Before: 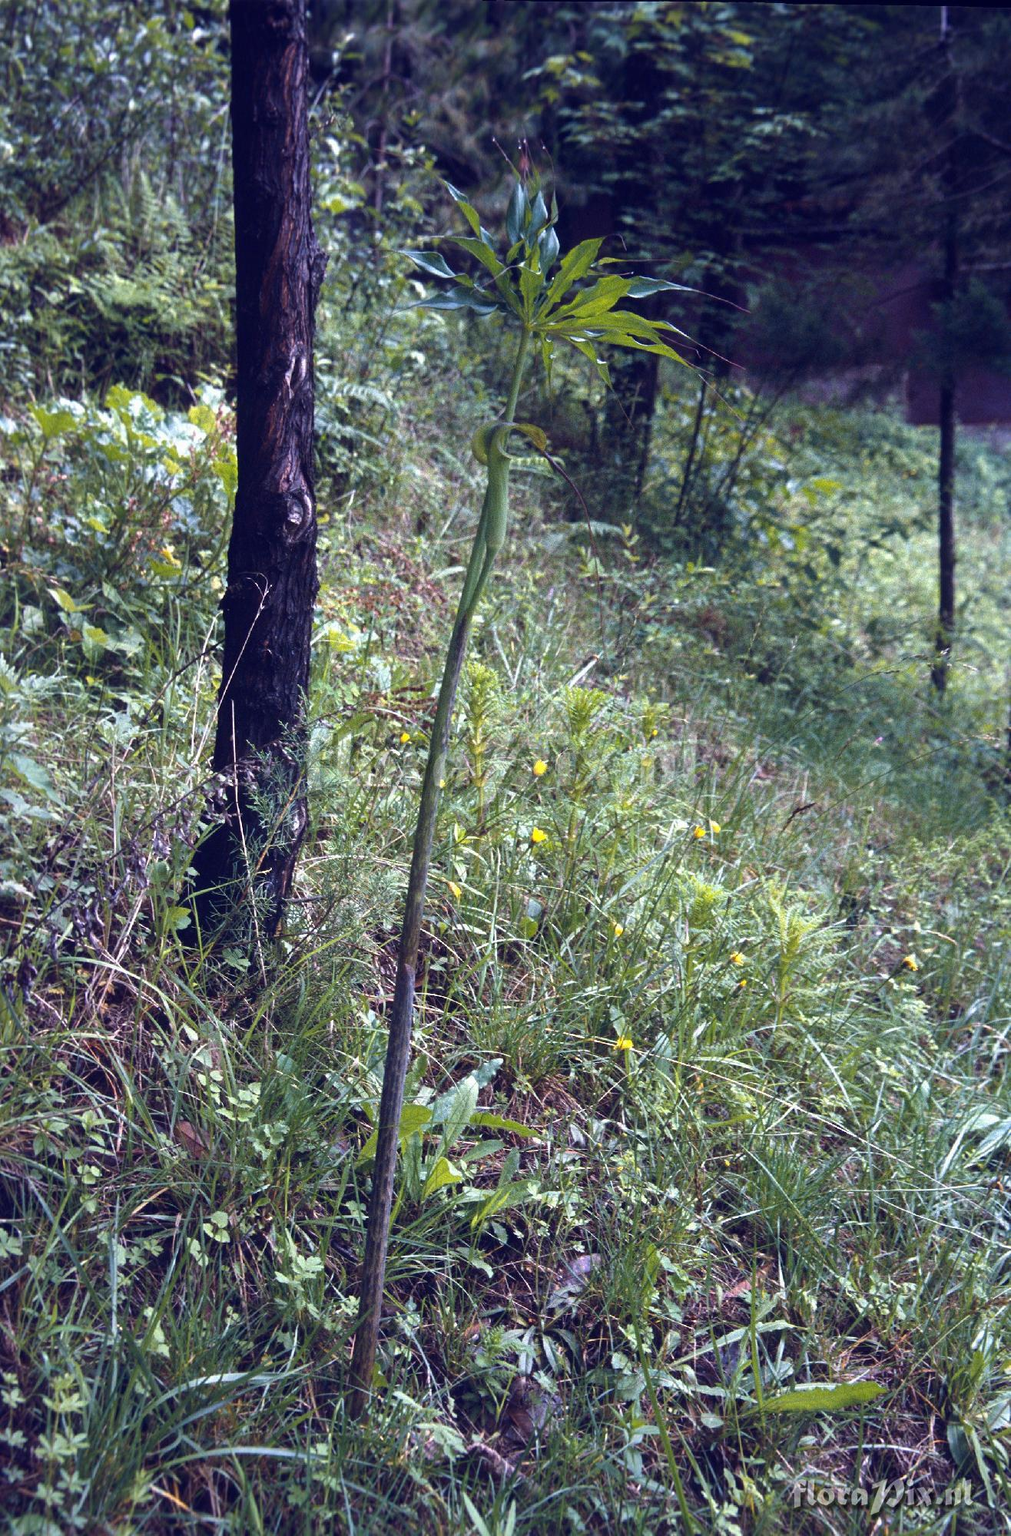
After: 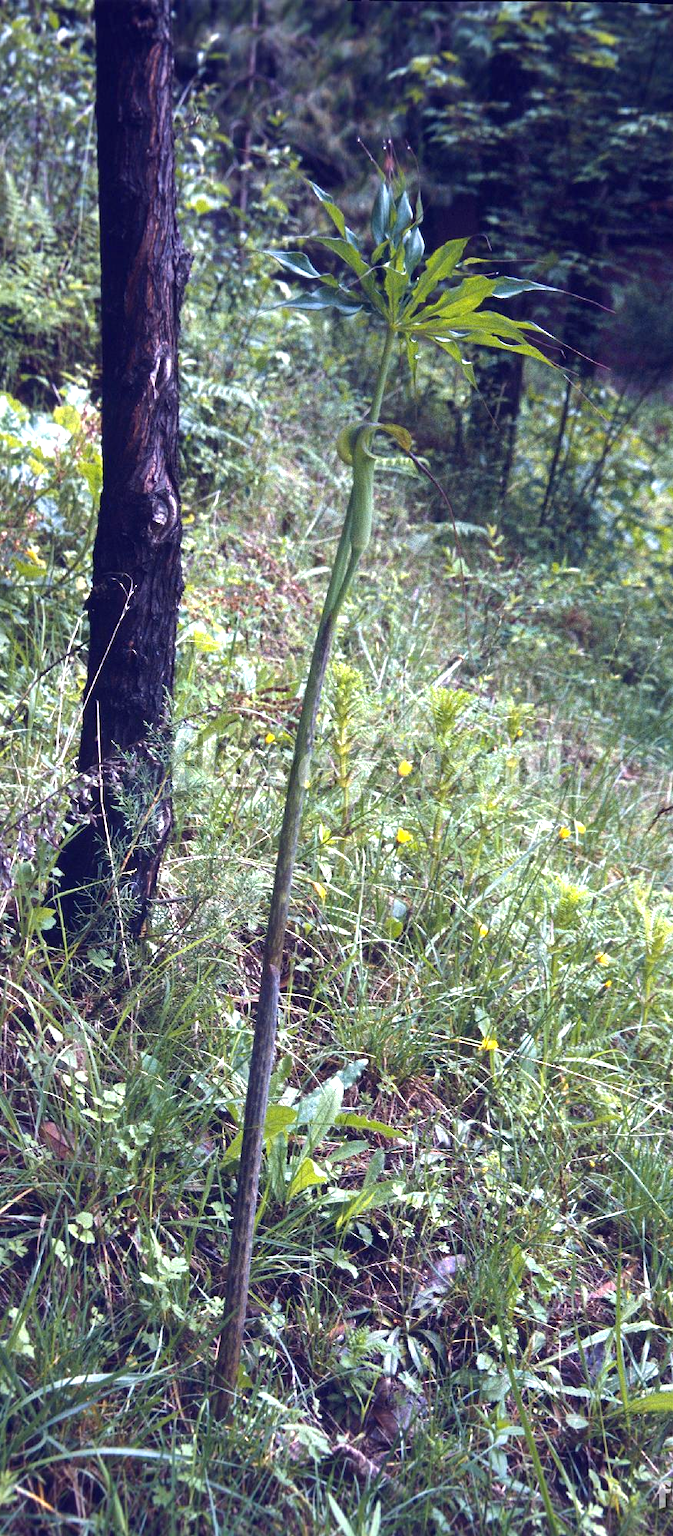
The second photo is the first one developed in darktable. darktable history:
crop and rotate: left 13.383%, right 19.958%
exposure: exposure 0.605 EV, compensate highlight preservation false
